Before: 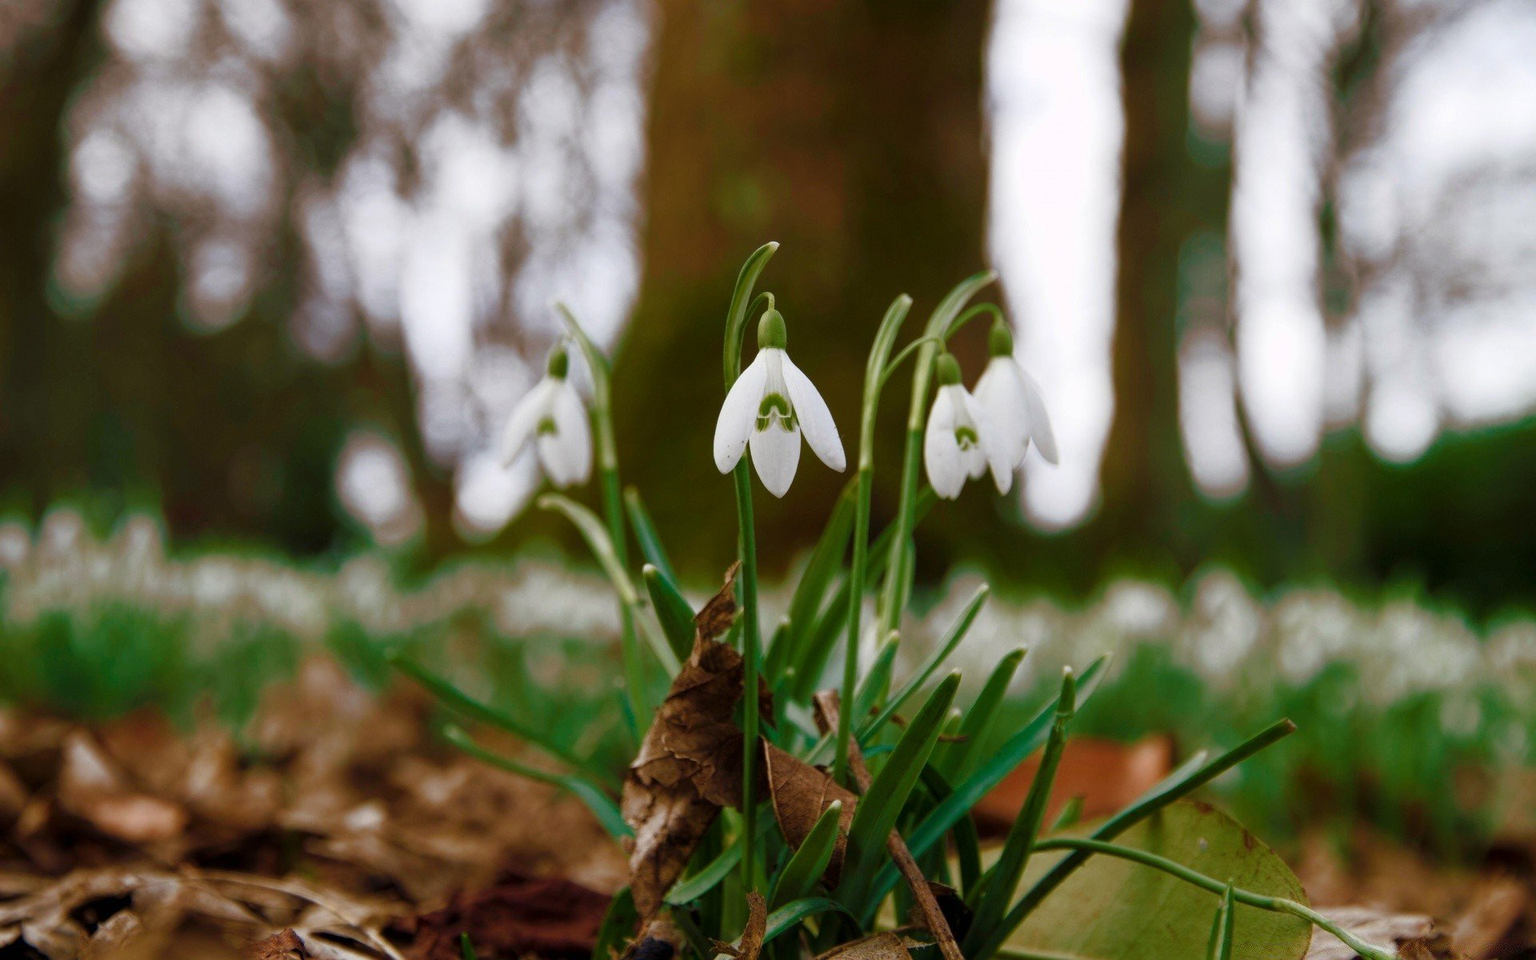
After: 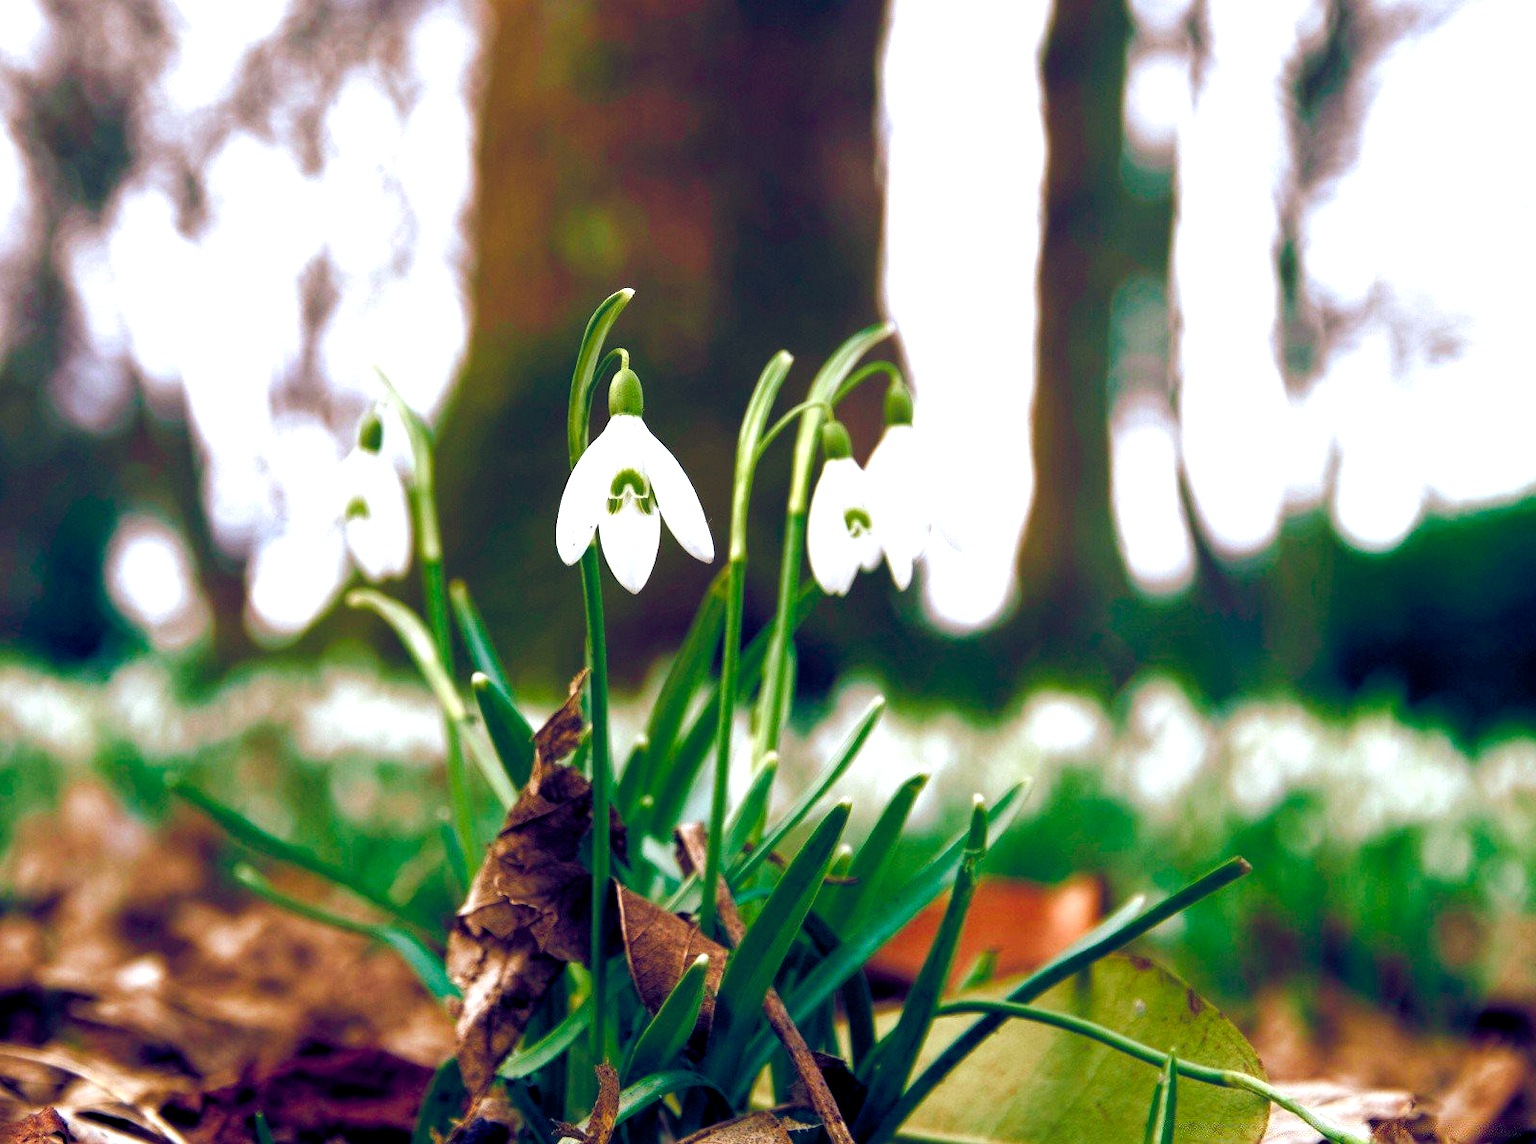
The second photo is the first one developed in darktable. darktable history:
color balance rgb: shadows lift › luminance -41.13%, shadows lift › chroma 14.13%, shadows lift › hue 260°, power › luminance -3.76%, power › chroma 0.56%, power › hue 40.37°, highlights gain › luminance 16.81%, highlights gain › chroma 2.94%, highlights gain › hue 260°, global offset › luminance -0.29%, global offset › chroma 0.31%, global offset › hue 260°, perceptual saturation grading › global saturation 20%, perceptual saturation grading › highlights -13.92%, perceptual saturation grading › shadows 50%
exposure: black level correction 0, exposure 1.125 EV, compensate exposure bias true, compensate highlight preservation false
crop: left 16.145%
